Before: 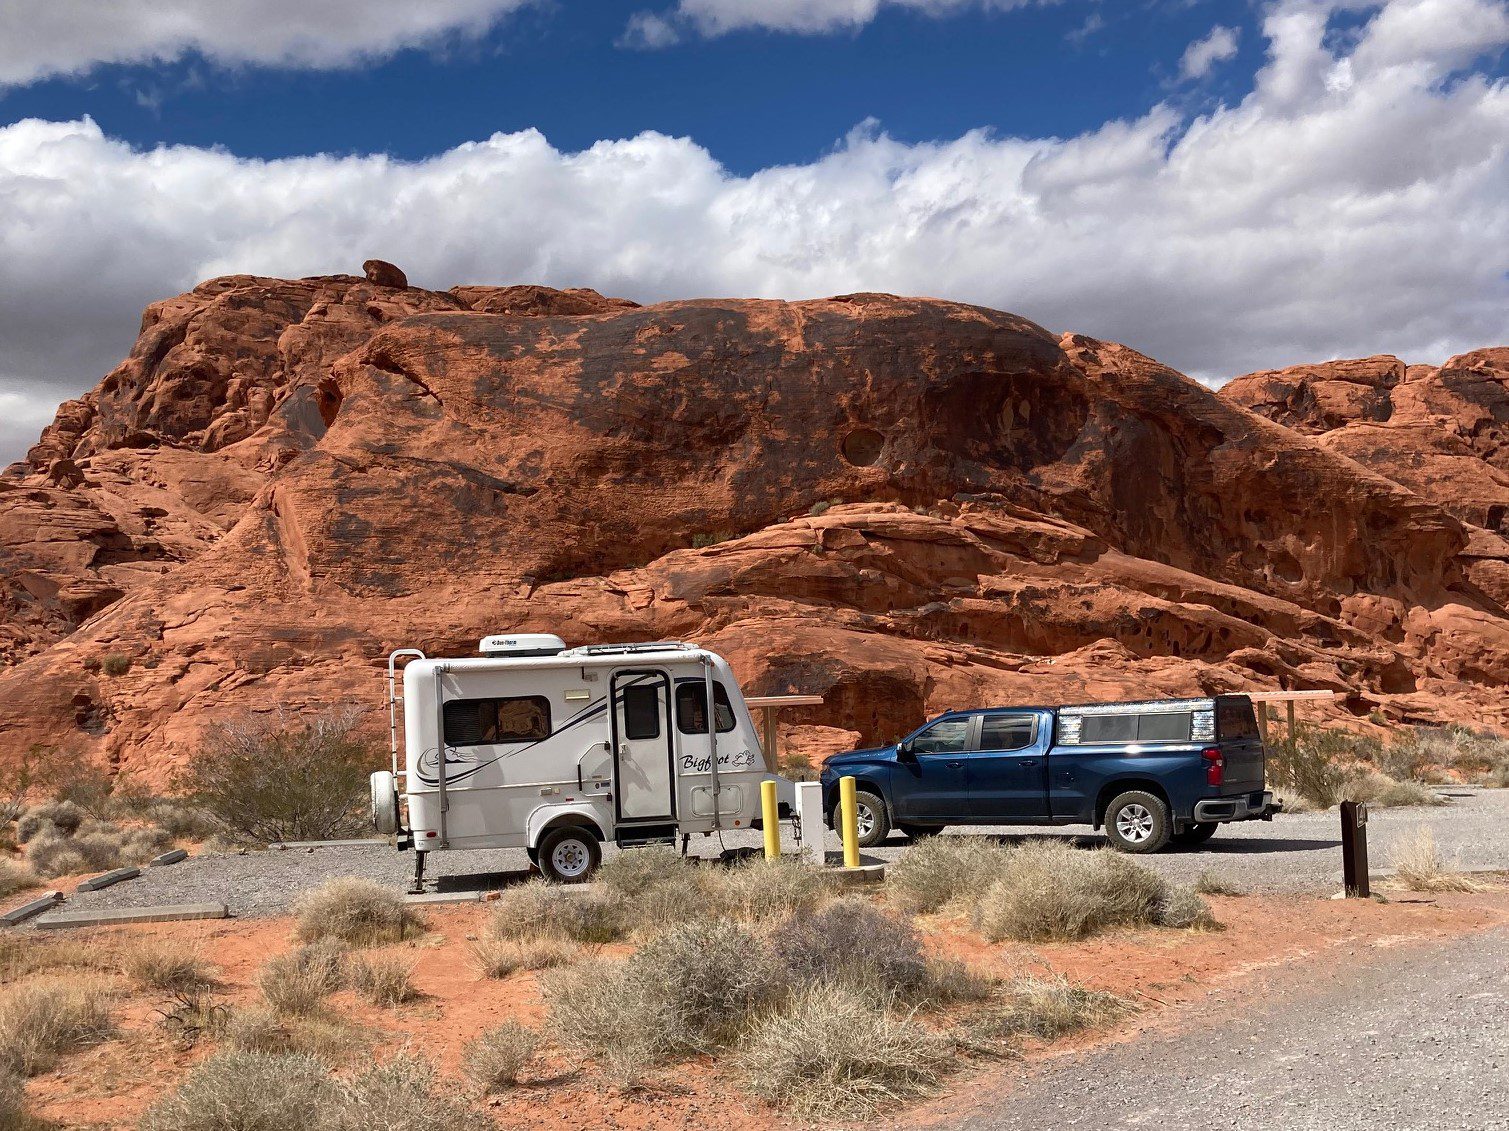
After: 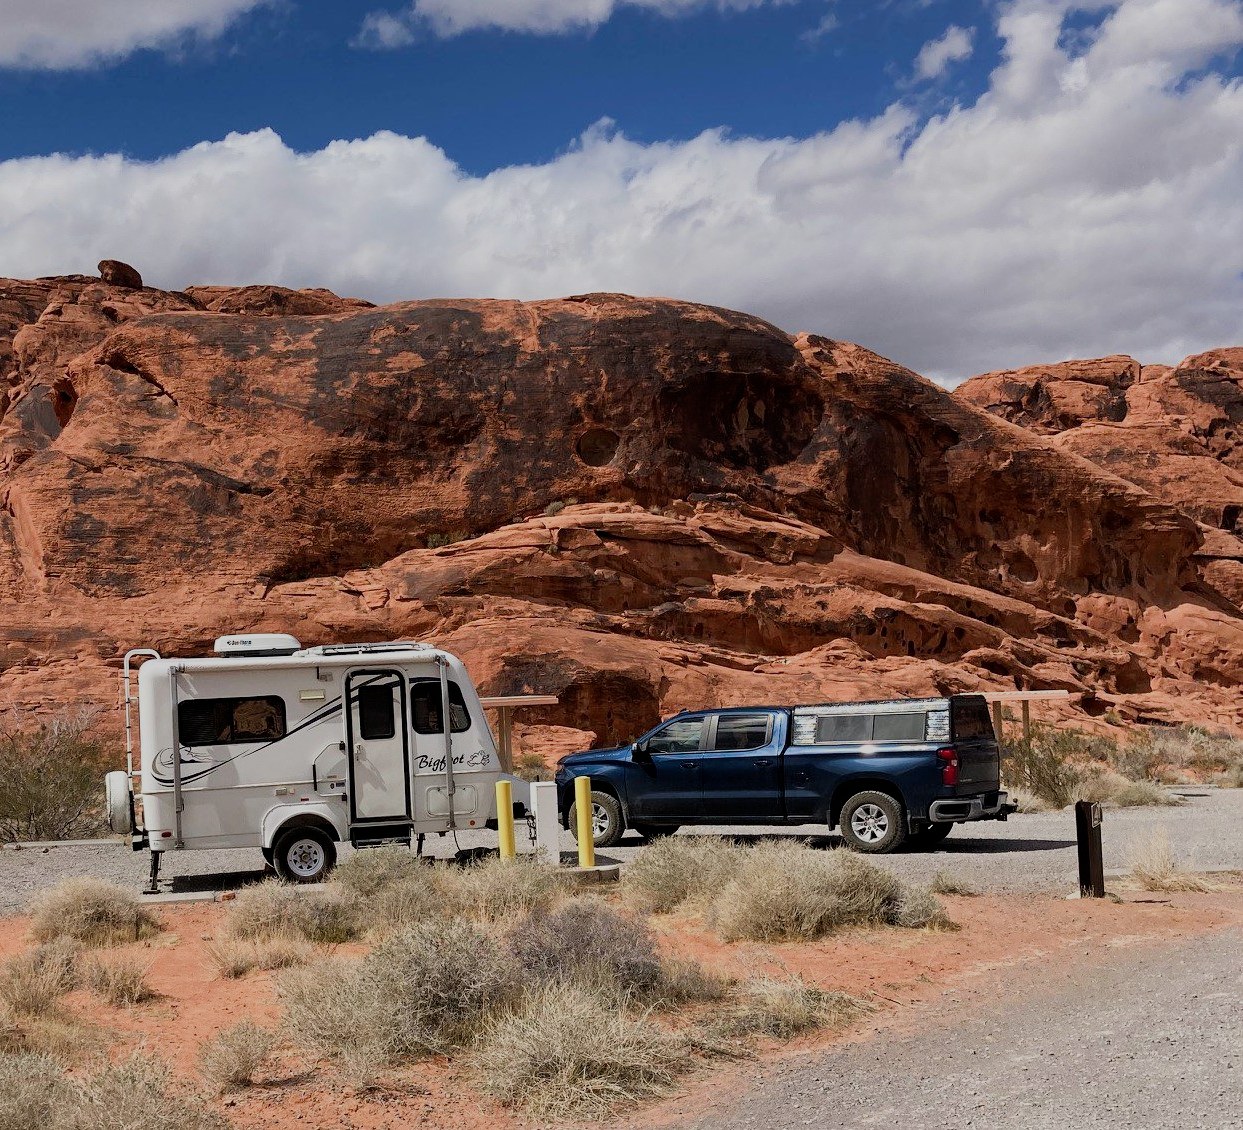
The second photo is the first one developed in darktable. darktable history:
crop: left 17.573%, bottom 0.03%
filmic rgb: black relative exposure -7.08 EV, white relative exposure 5.38 EV, threshold 5.94 EV, hardness 3.03, enable highlight reconstruction true
